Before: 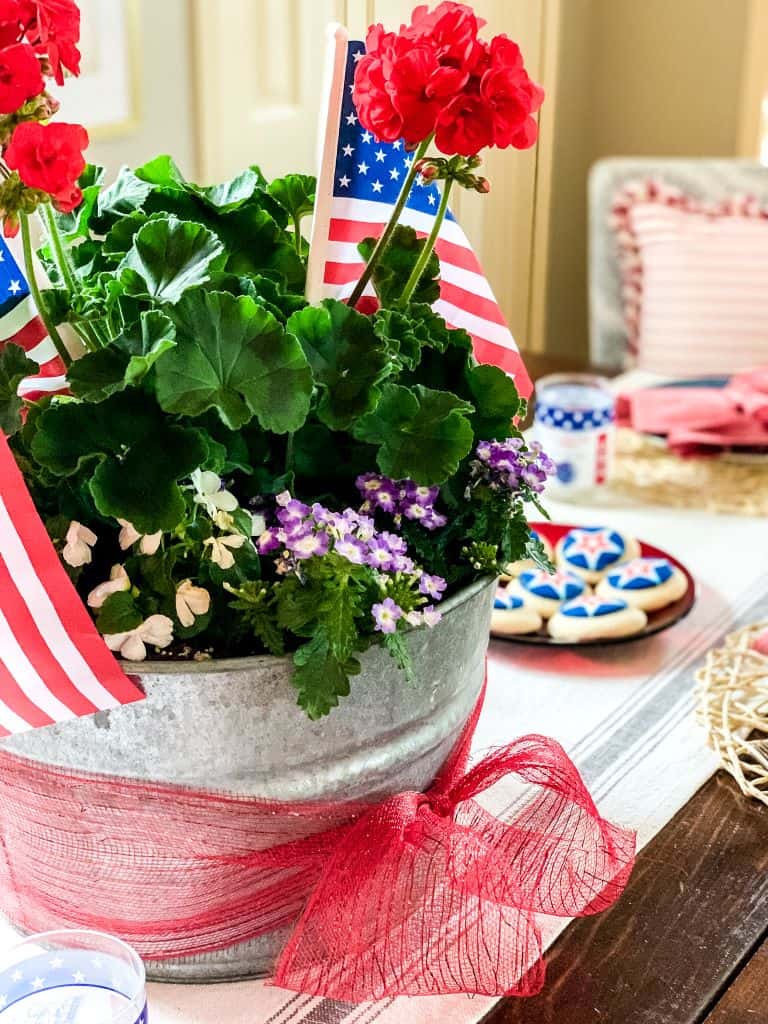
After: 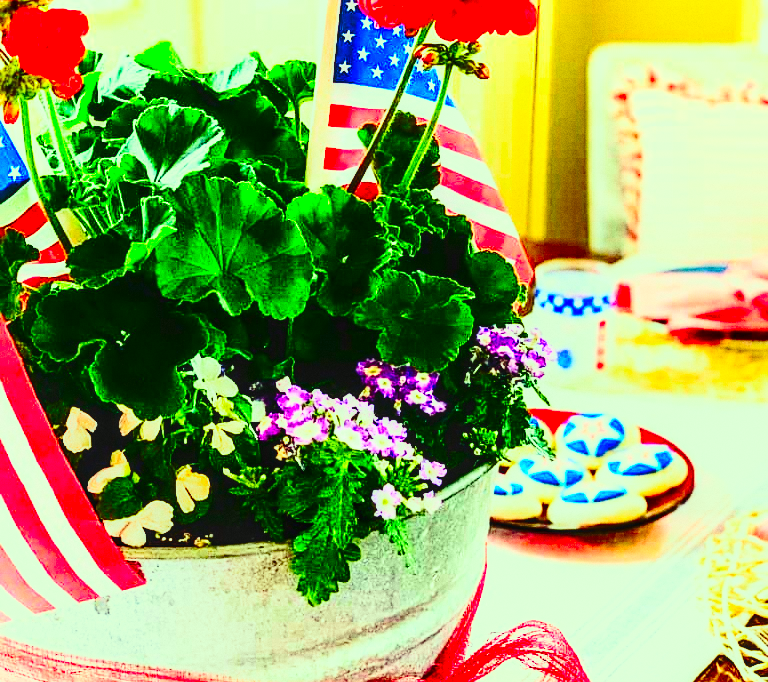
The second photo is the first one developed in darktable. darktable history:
rotate and perspective: automatic cropping original format, crop left 0, crop top 0
contrast brightness saturation: contrast 0.4, brightness 0.05, saturation 0.25
base curve: curves: ch0 [(0, 0) (0.036, 0.037) (0.121, 0.228) (0.46, 0.76) (0.859, 0.983) (1, 1)], preserve colors none
local contrast: on, module defaults
color correction: highlights a* -10.77, highlights b* 9.8, saturation 1.72
grain: on, module defaults
sharpen: on, module defaults
crop: top 11.166%, bottom 22.168%
